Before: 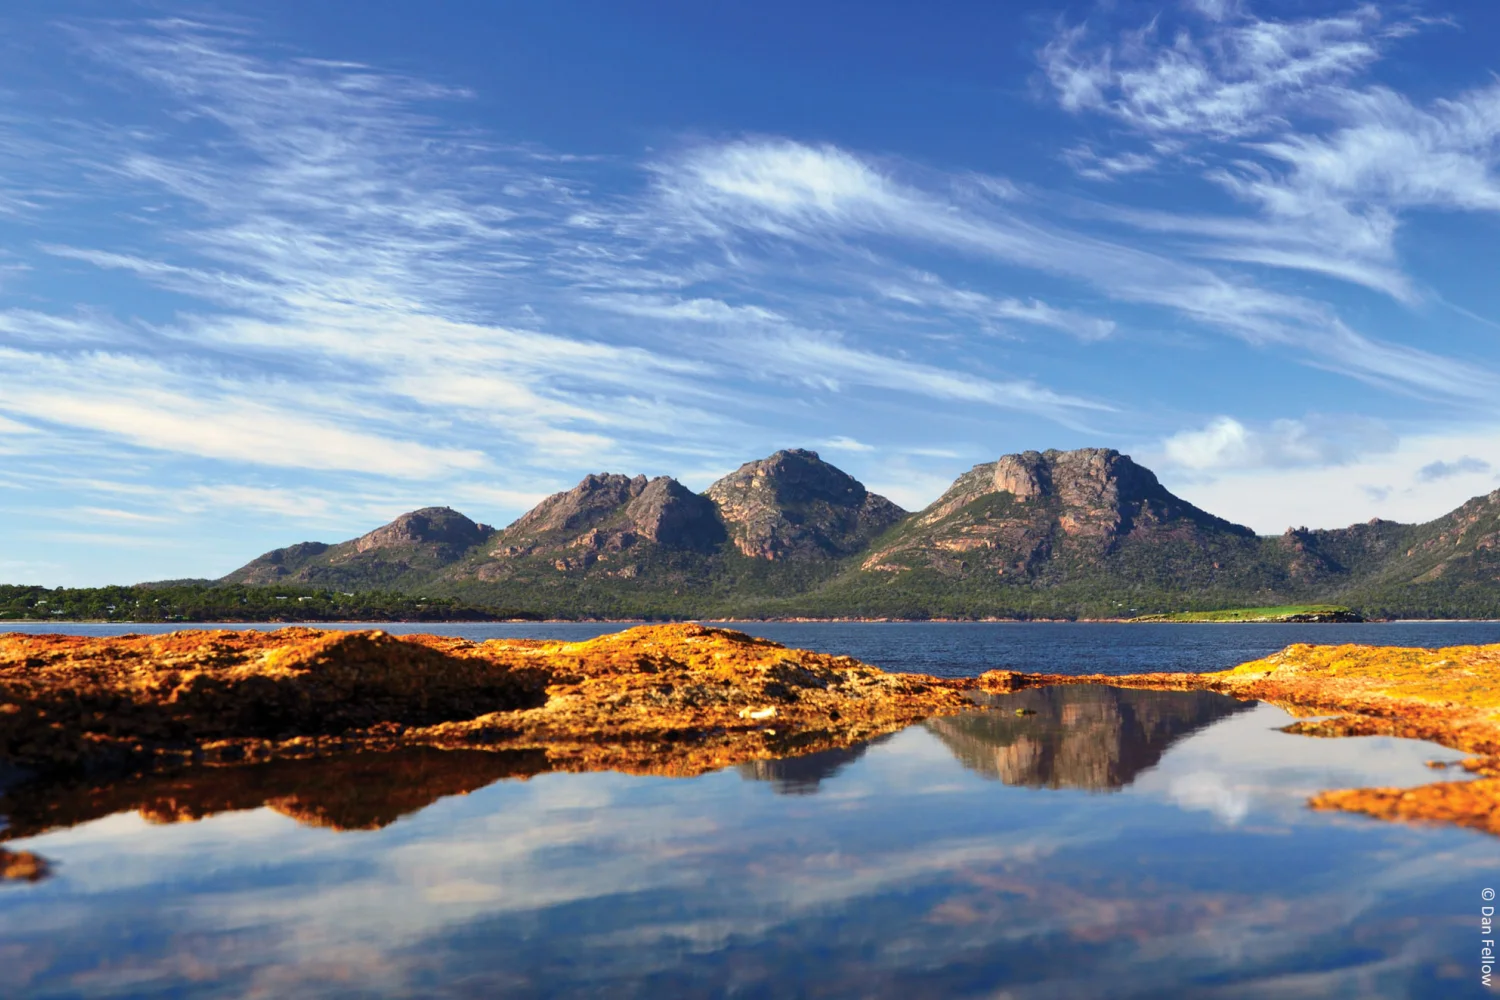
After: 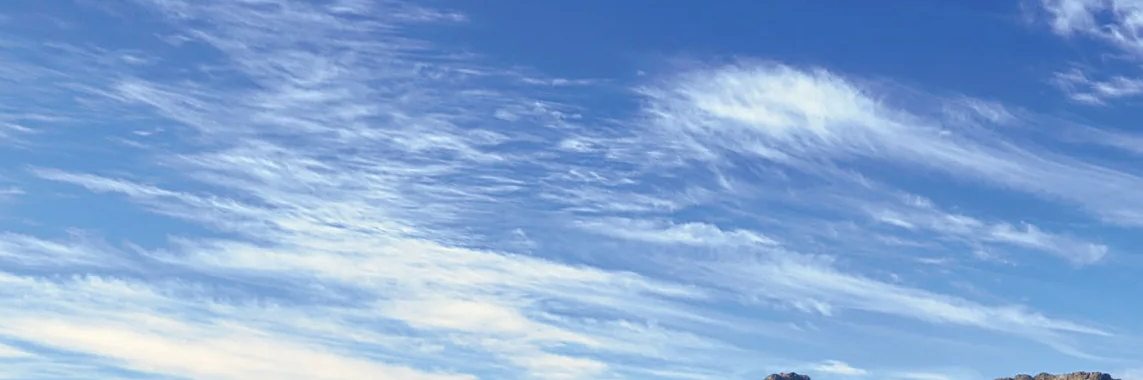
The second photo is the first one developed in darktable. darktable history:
tone equalizer: on, module defaults
crop: left 0.579%, top 7.627%, right 23.167%, bottom 54.275%
sharpen: on, module defaults
local contrast: detail 110%
